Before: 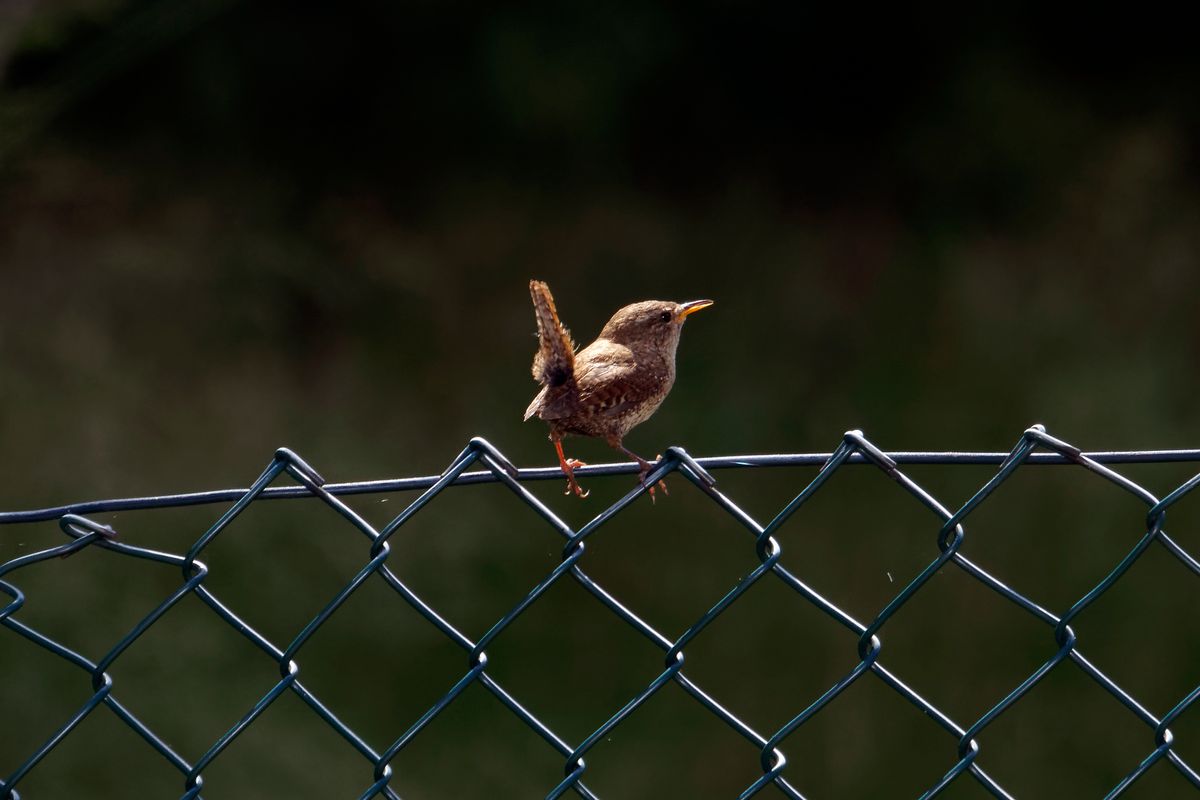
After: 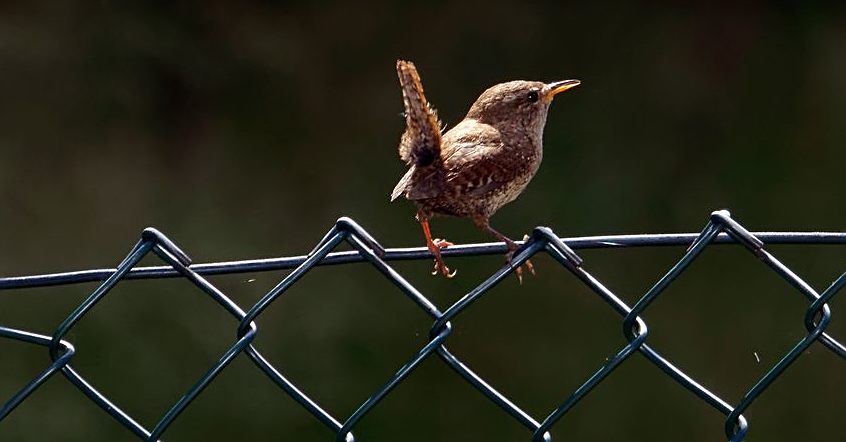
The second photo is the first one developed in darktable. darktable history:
crop: left 11.123%, top 27.61%, right 18.3%, bottom 17.034%
sharpen: on, module defaults
